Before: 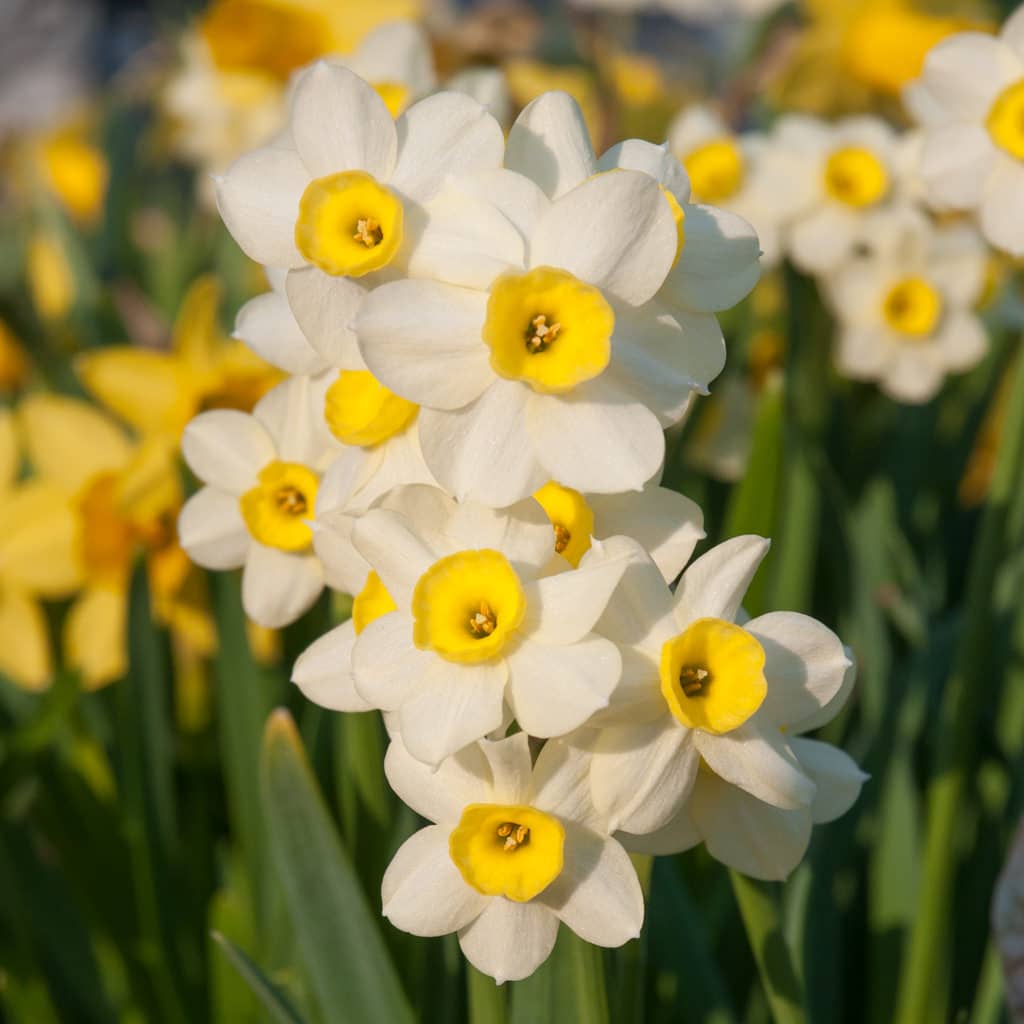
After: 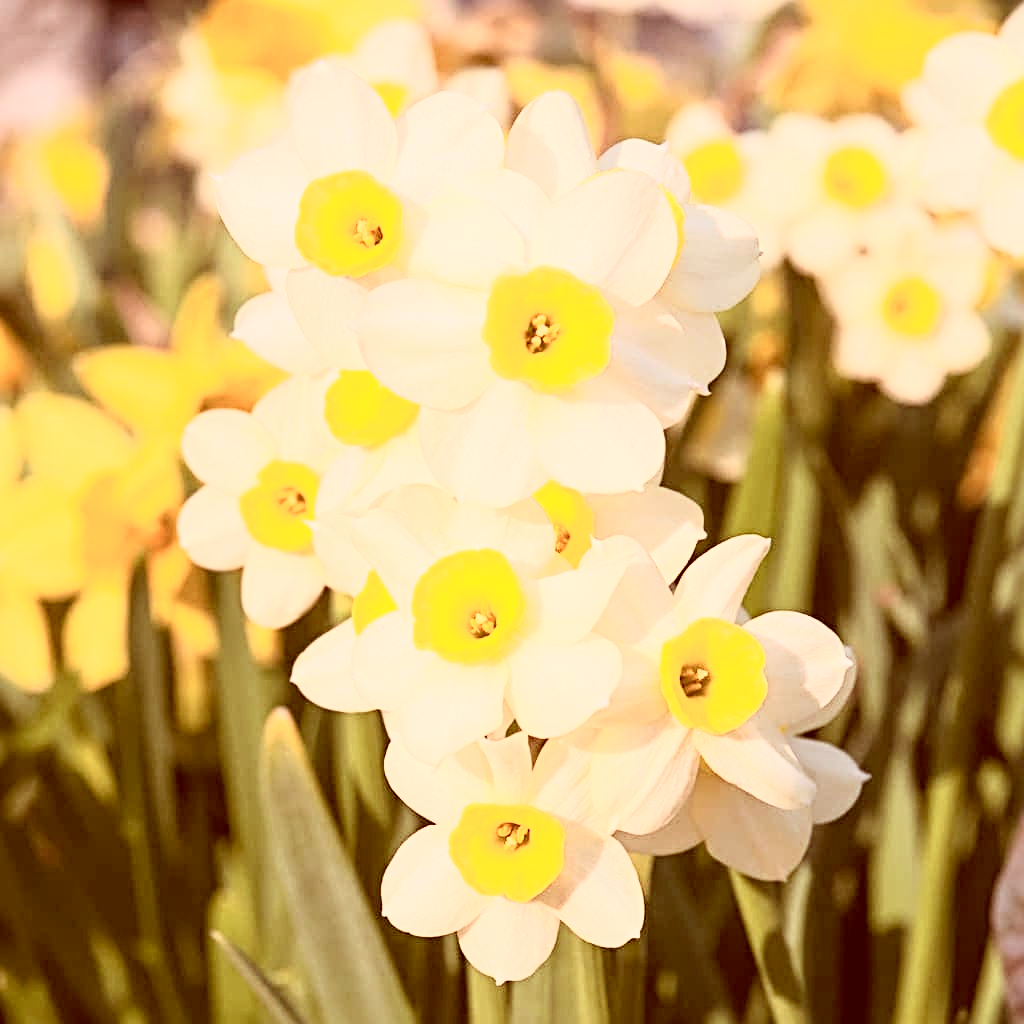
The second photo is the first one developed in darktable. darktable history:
contrast brightness saturation: contrast 0.199, brightness 0.155, saturation 0.226
sharpen: radius 3.956
color correction: highlights a* 9.43, highlights b* 8.99, shadows a* 39.88, shadows b* 39.96, saturation 0.799
tone curve: curves: ch0 [(0, 0) (0.003, 0.003) (0.011, 0.012) (0.025, 0.028) (0.044, 0.049) (0.069, 0.091) (0.1, 0.144) (0.136, 0.21) (0.177, 0.277) (0.224, 0.352) (0.277, 0.433) (0.335, 0.523) (0.399, 0.613) (0.468, 0.702) (0.543, 0.79) (0.623, 0.867) (0.709, 0.916) (0.801, 0.946) (0.898, 0.972) (1, 1)], color space Lab, independent channels, preserve colors none
